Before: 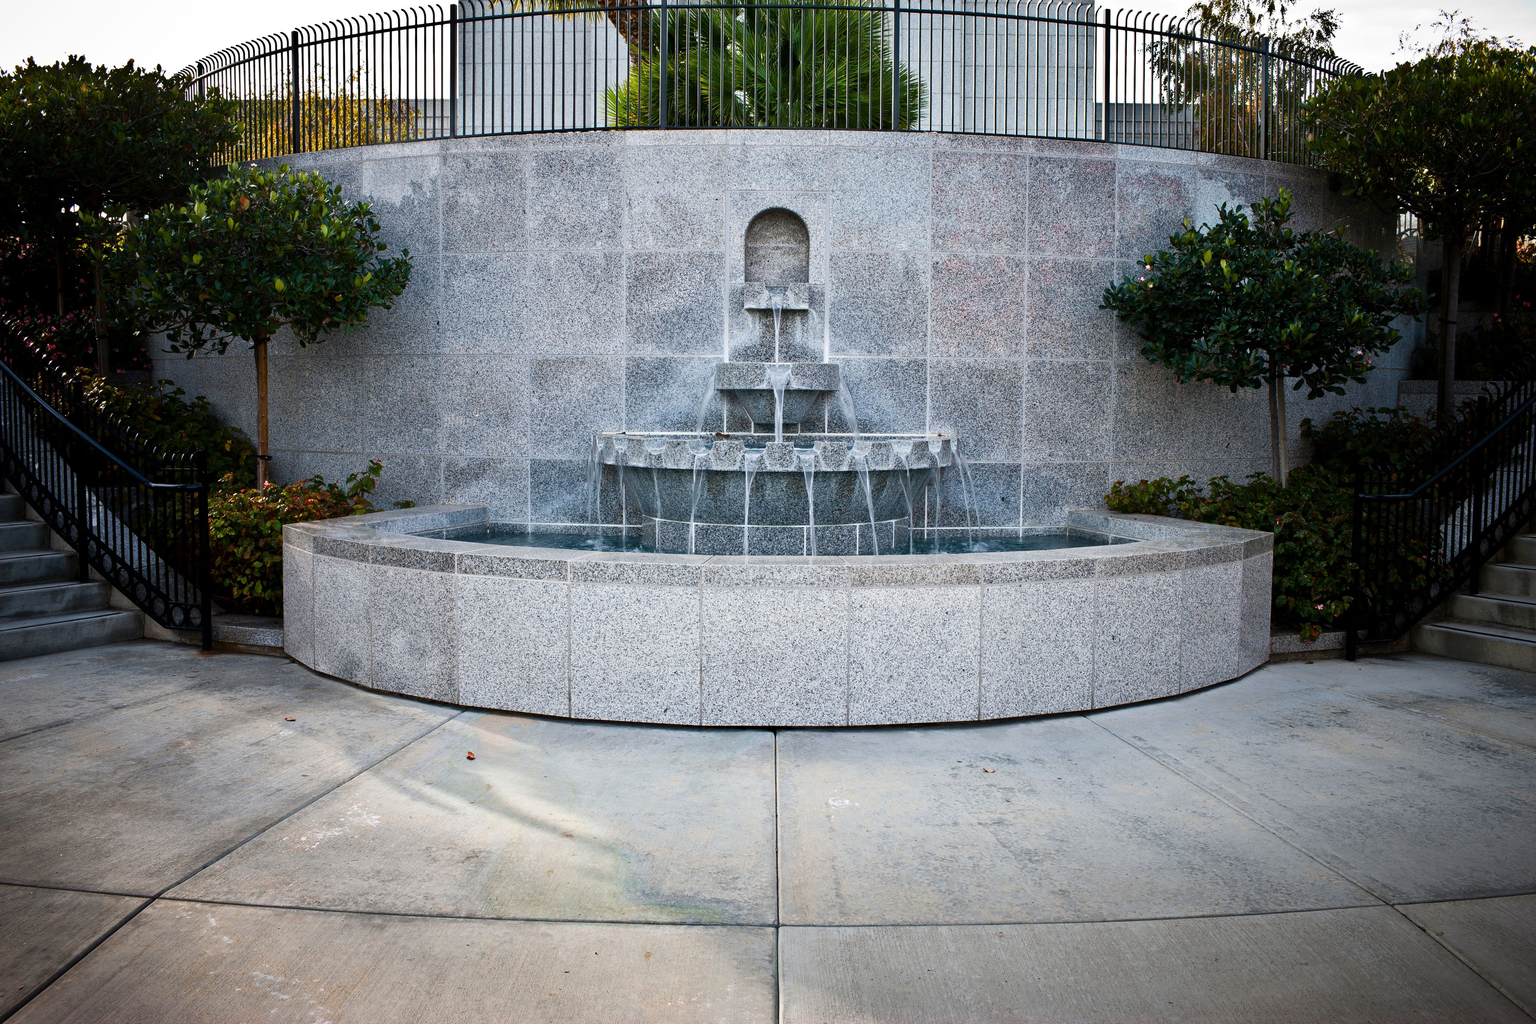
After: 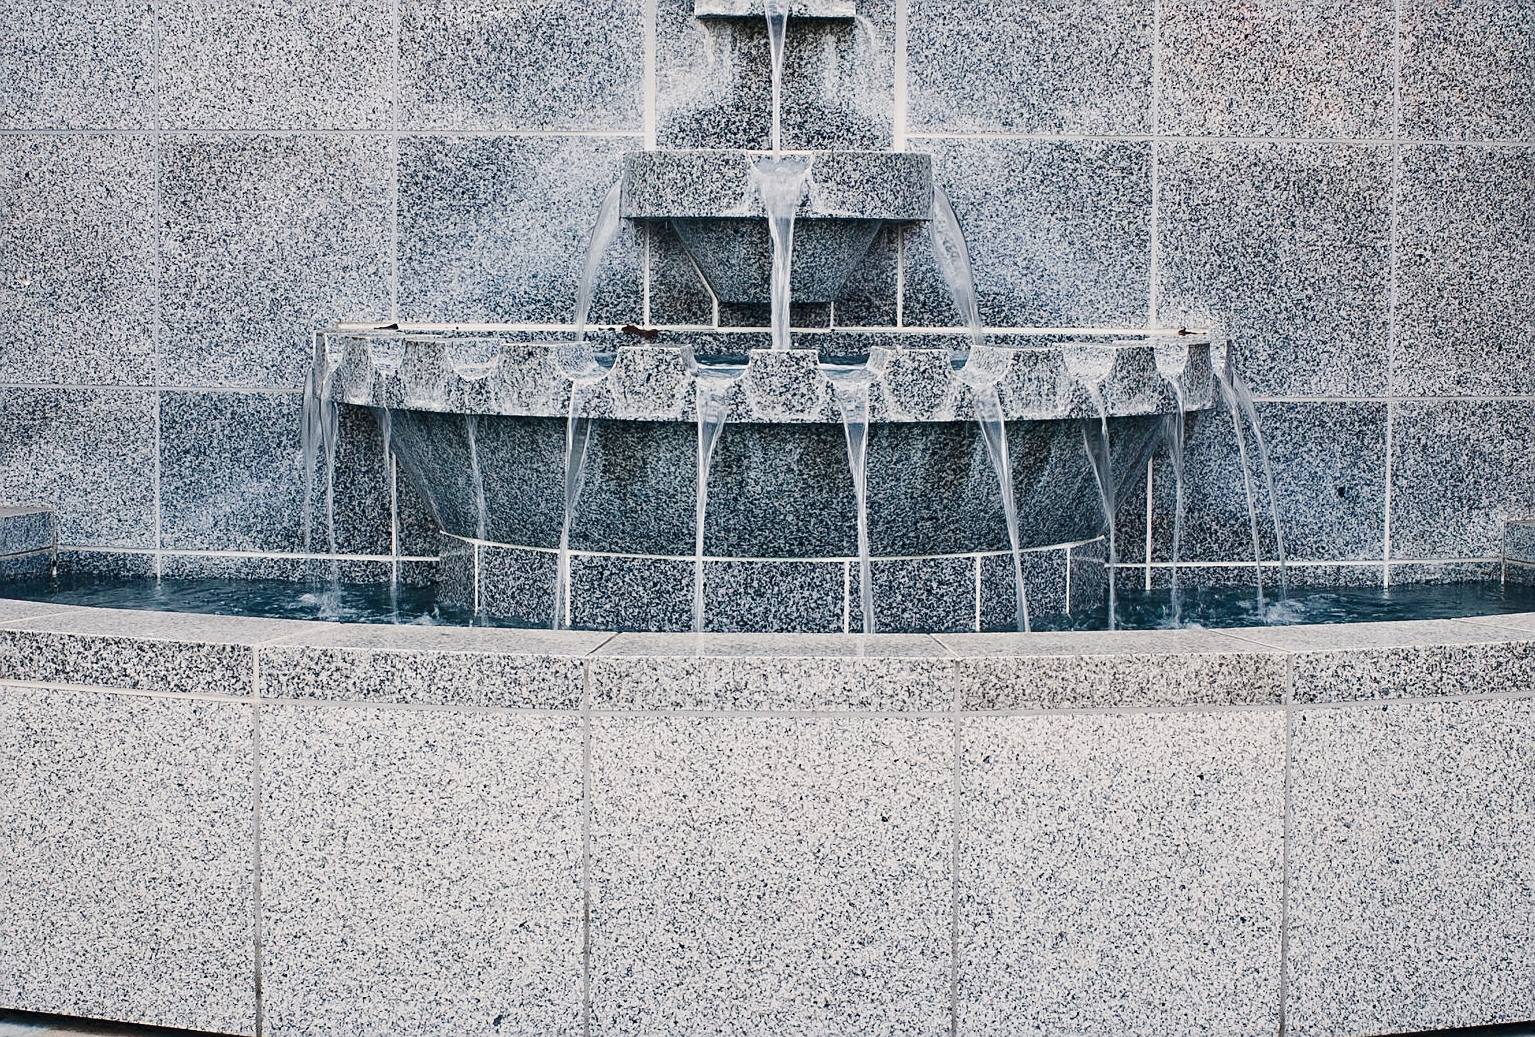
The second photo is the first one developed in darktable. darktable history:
local contrast: highlights 106%, shadows 98%, detail 119%, midtone range 0.2
tone curve: curves: ch0 [(0, 0.019) (0.204, 0.162) (0.491, 0.519) (0.748, 0.765) (1, 0.919)]; ch1 [(0, 0) (0.179, 0.173) (0.322, 0.32) (0.442, 0.447) (0.496, 0.504) (0.566, 0.585) (0.761, 0.803) (1, 1)]; ch2 [(0, 0) (0.434, 0.447) (0.483, 0.487) (0.555, 0.563) (0.697, 0.68) (1, 1)], preserve colors none
sharpen: on, module defaults
color correction: highlights a* 2.86, highlights b* 5.01, shadows a* -1.62, shadows b* -4.87, saturation 0.779
crop: left 30.374%, top 29.54%, right 29.638%, bottom 29.945%
